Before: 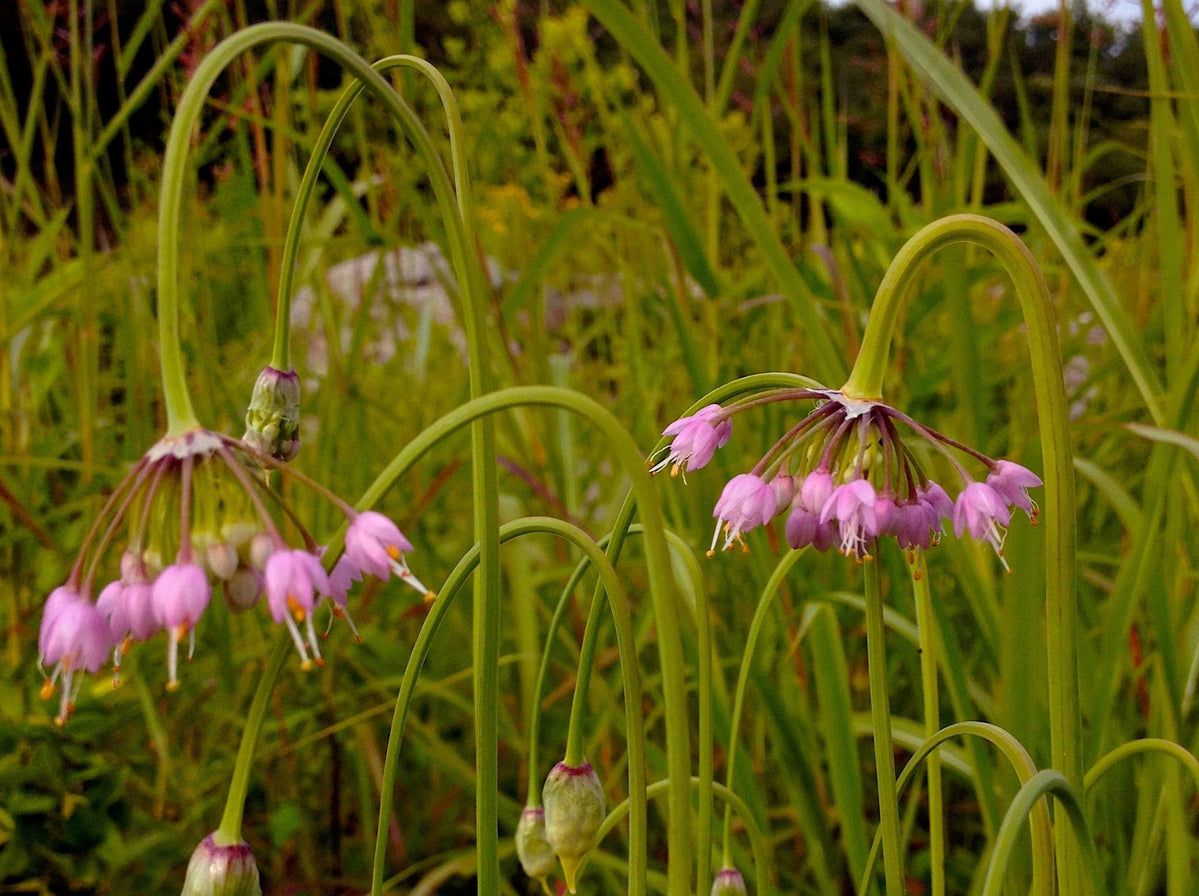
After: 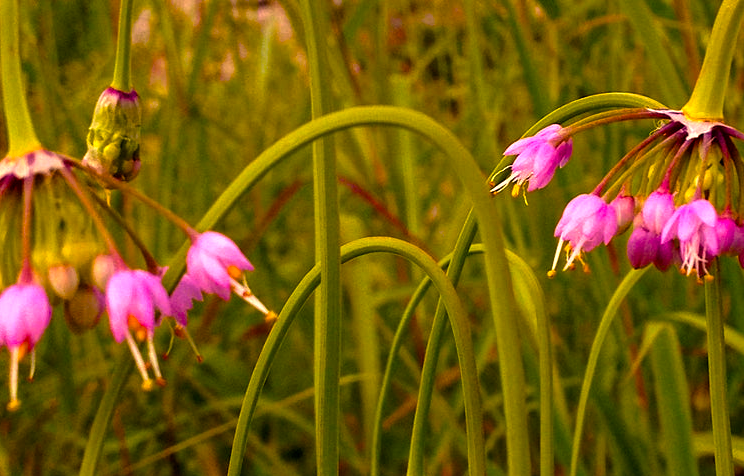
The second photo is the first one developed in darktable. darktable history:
white balance: emerald 1
velvia: on, module defaults
crop: left 13.312%, top 31.28%, right 24.627%, bottom 15.582%
color balance rgb: linear chroma grading › global chroma 9%, perceptual saturation grading › global saturation 36%, perceptual saturation grading › shadows 35%, perceptual brilliance grading › global brilliance 21.21%, perceptual brilliance grading › shadows -35%, global vibrance 21.21%
color correction: highlights a* 17.88, highlights b* 18.79
